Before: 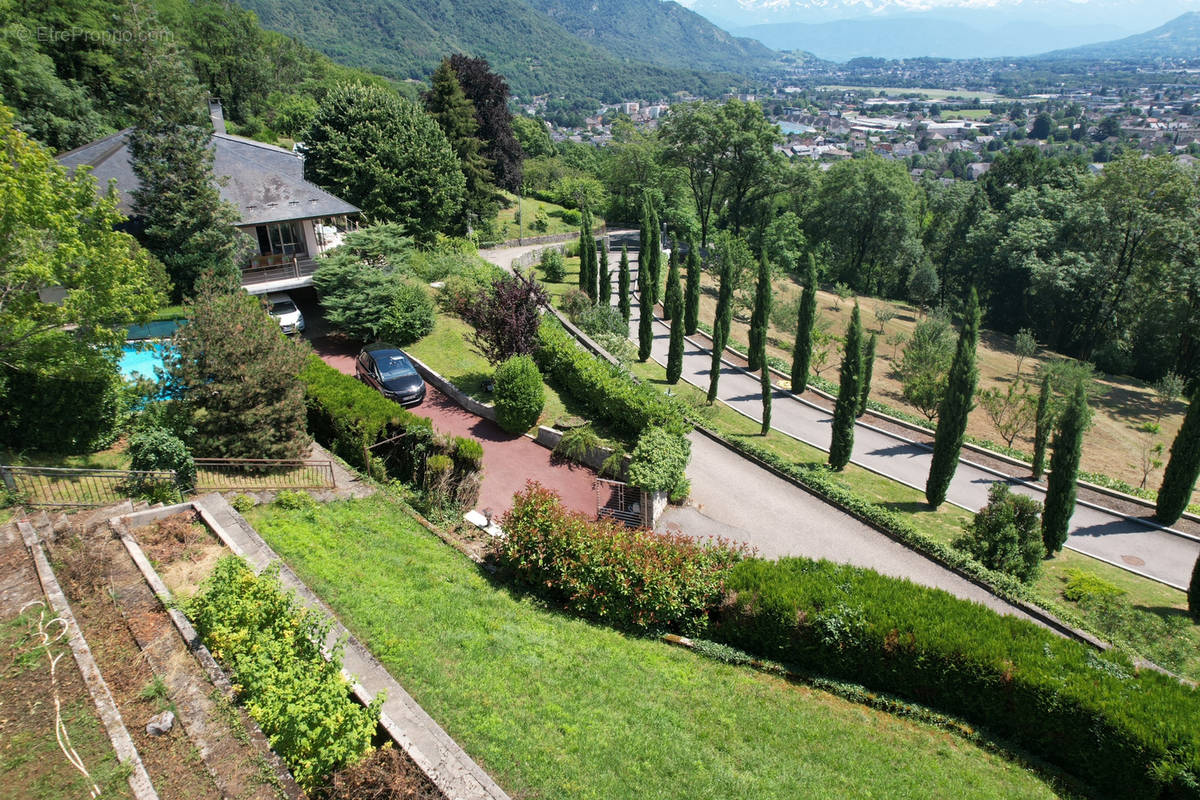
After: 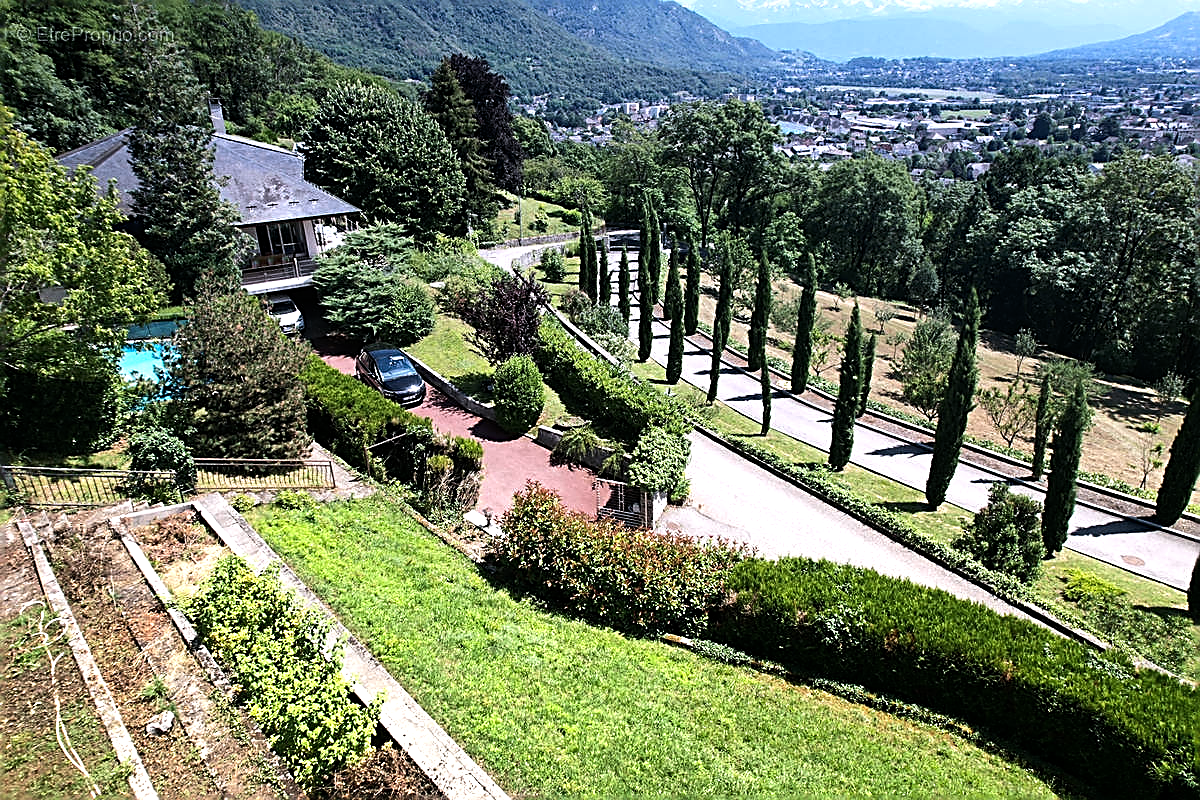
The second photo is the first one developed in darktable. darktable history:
exposure: black level correction 0.002, compensate highlight preservation false
tone equalizer: -8 EV -1.08 EV, -7 EV -1.01 EV, -6 EV -0.867 EV, -5 EV -0.578 EV, -3 EV 0.578 EV, -2 EV 0.867 EV, -1 EV 1.01 EV, +0 EV 1.08 EV, edges refinement/feathering 500, mask exposure compensation -1.57 EV, preserve details no
graduated density: hue 238.83°, saturation 50%
sharpen: amount 1
